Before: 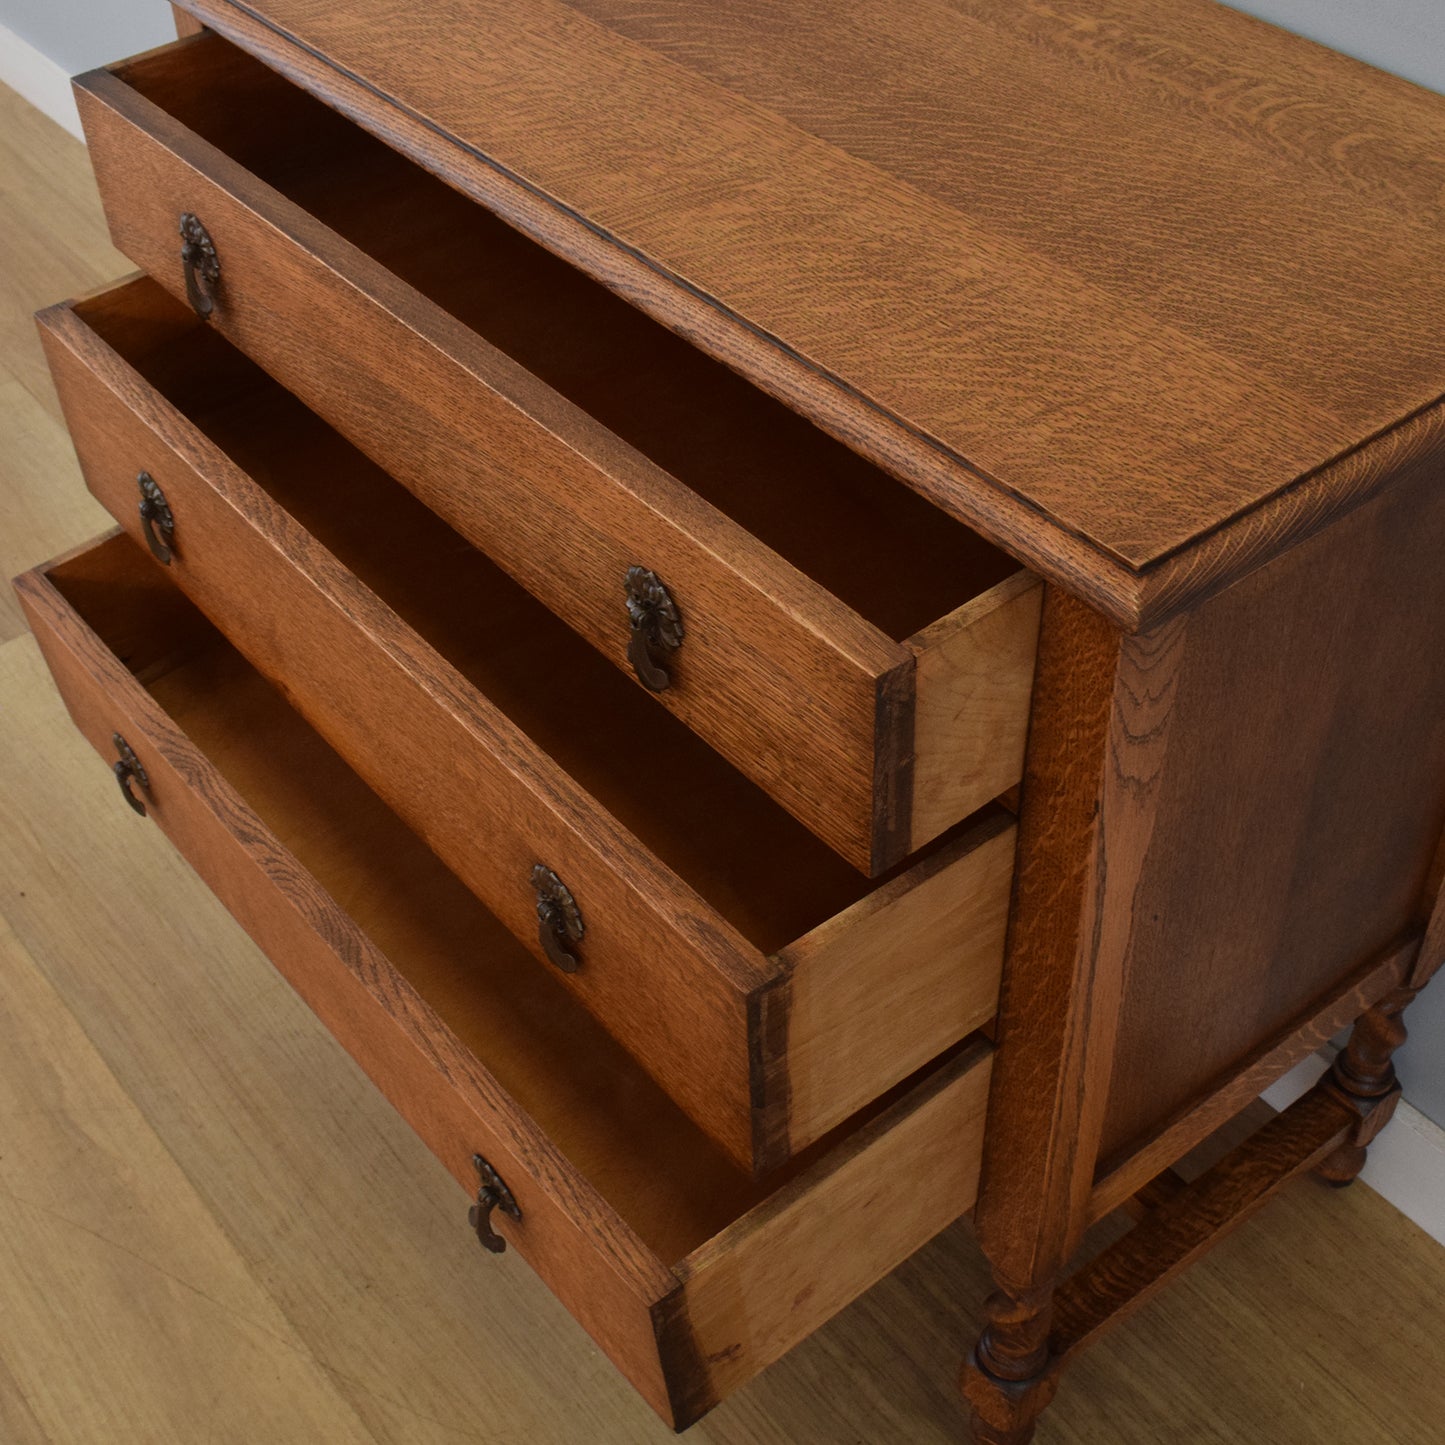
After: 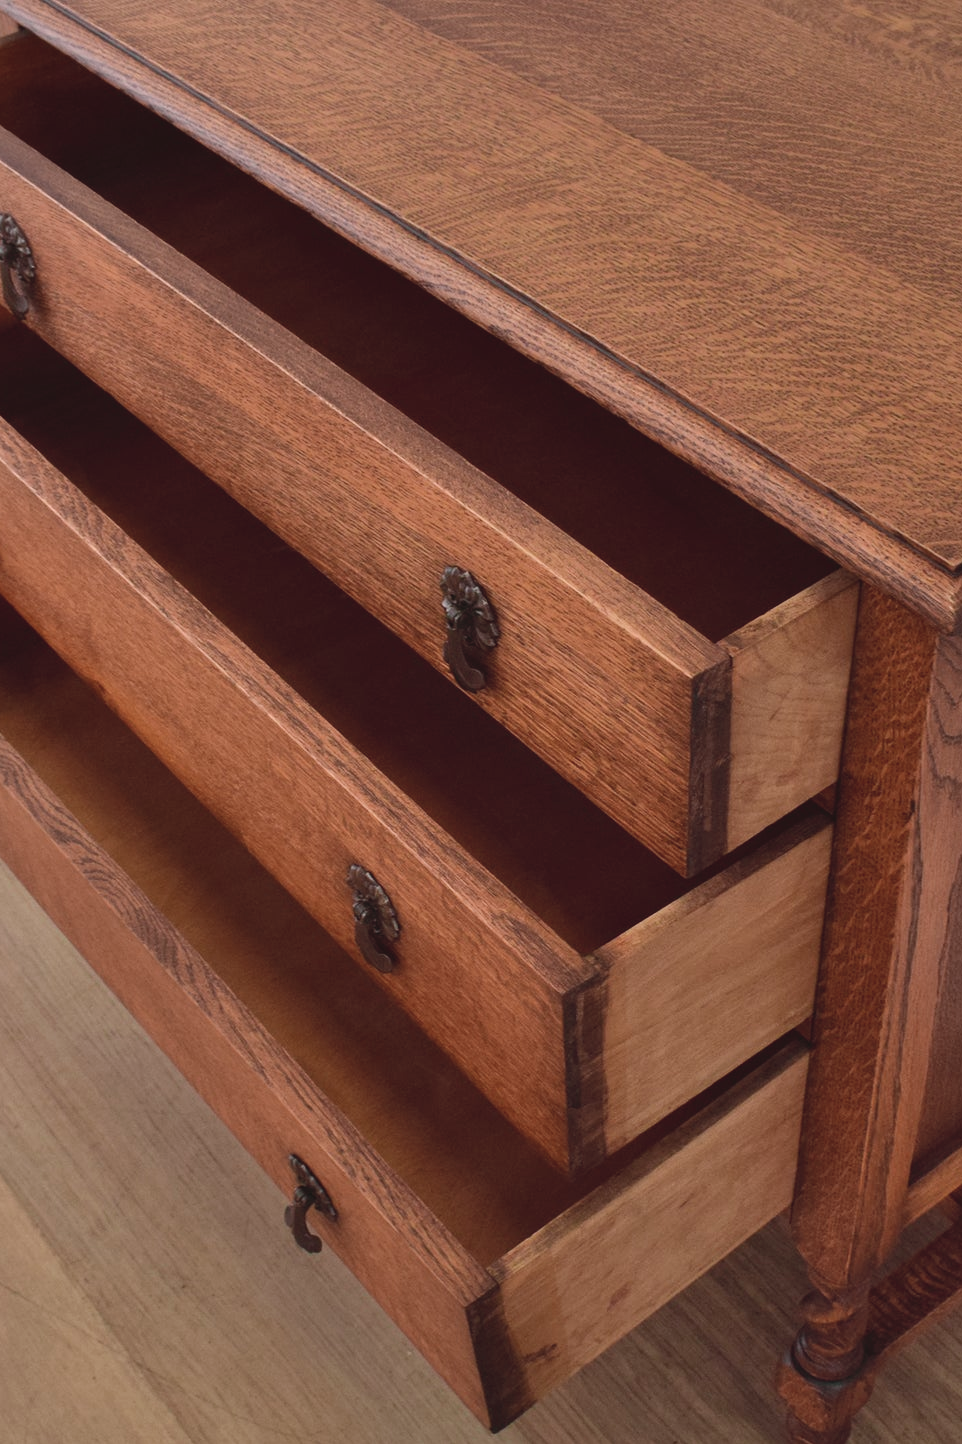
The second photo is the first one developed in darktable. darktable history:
tone curve: curves: ch0 [(0, 0.046) (0.04, 0.074) (0.831, 0.861) (1, 1)]; ch1 [(0, 0) (0.146, 0.159) (0.338, 0.365) (0.417, 0.455) (0.489, 0.486) (0.504, 0.502) (0.529, 0.537) (0.563, 0.567) (1, 1)]; ch2 [(0, 0) (0.307, 0.298) (0.388, 0.375) (0.443, 0.456) (0.485, 0.492) (0.544, 0.525) (1, 1)], color space Lab, independent channels, preserve colors none
crop and rotate: left 12.784%, right 20.574%
shadows and highlights: low approximation 0.01, soften with gaussian
